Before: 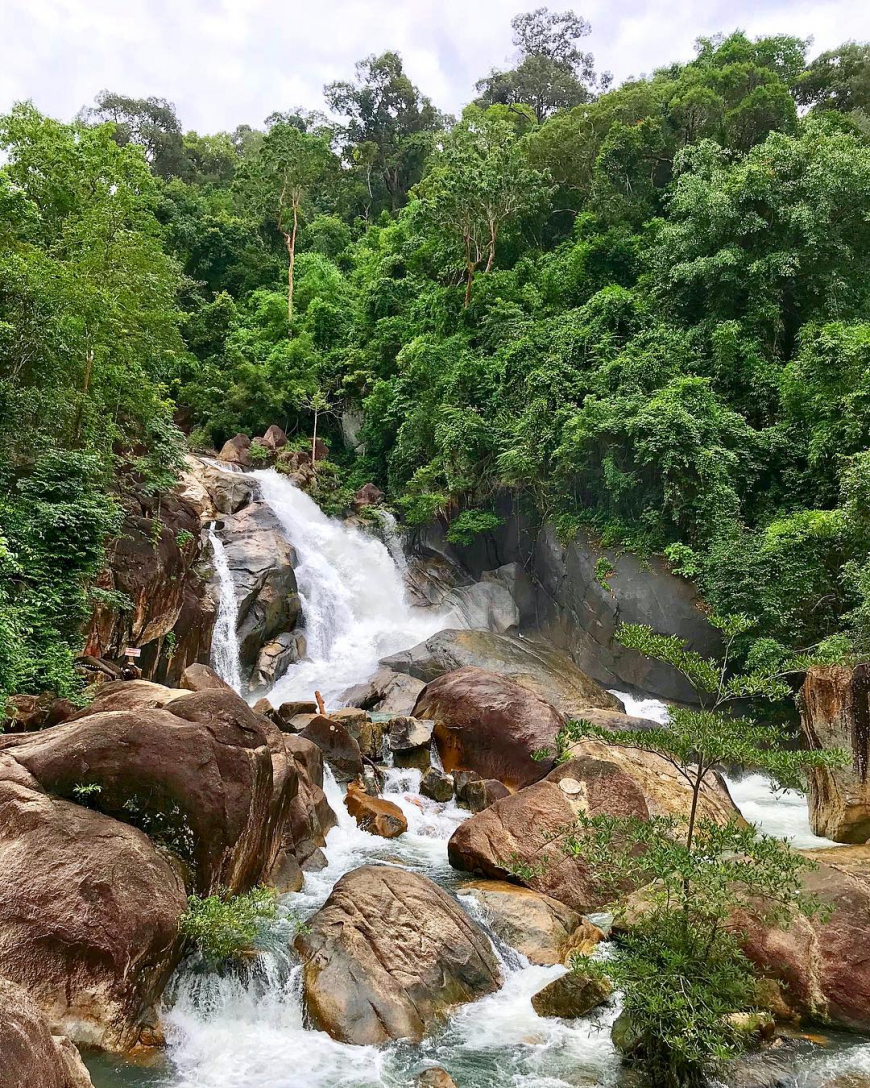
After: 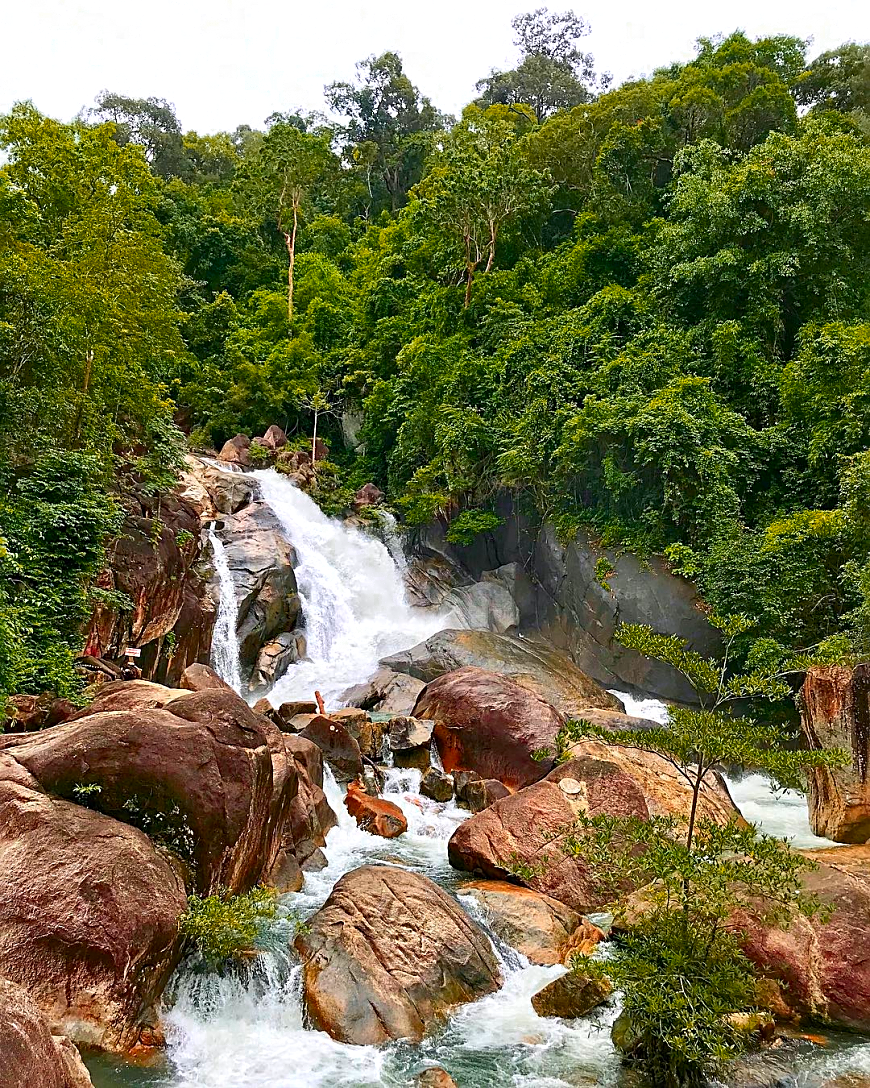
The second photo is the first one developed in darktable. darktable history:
color zones: curves: ch0 [(0.473, 0.374) (0.742, 0.784)]; ch1 [(0.354, 0.737) (0.742, 0.705)]; ch2 [(0.318, 0.421) (0.758, 0.532)]
sharpen: on, module defaults
